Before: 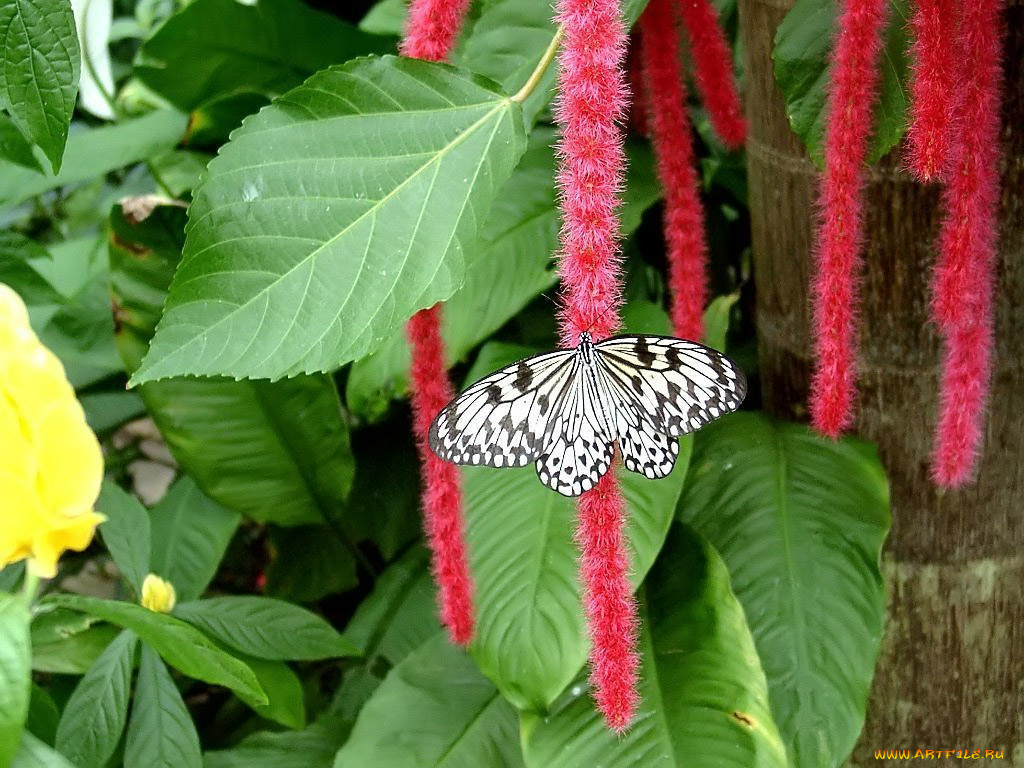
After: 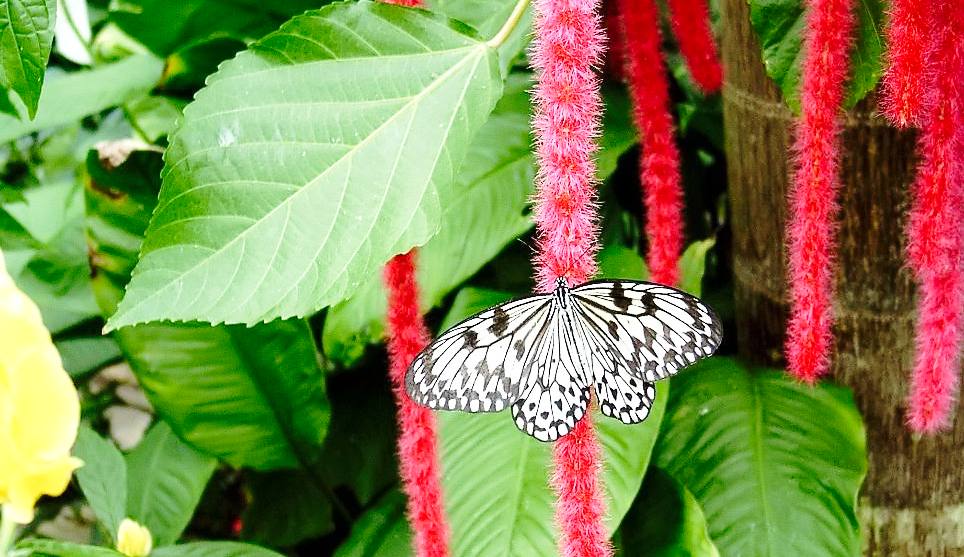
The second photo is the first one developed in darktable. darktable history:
base curve: curves: ch0 [(0, 0) (0.028, 0.03) (0.121, 0.232) (0.46, 0.748) (0.859, 0.968) (1, 1)], preserve colors none
tone equalizer: on, module defaults
crop: left 2.435%, top 7.274%, right 3.378%, bottom 20.136%
